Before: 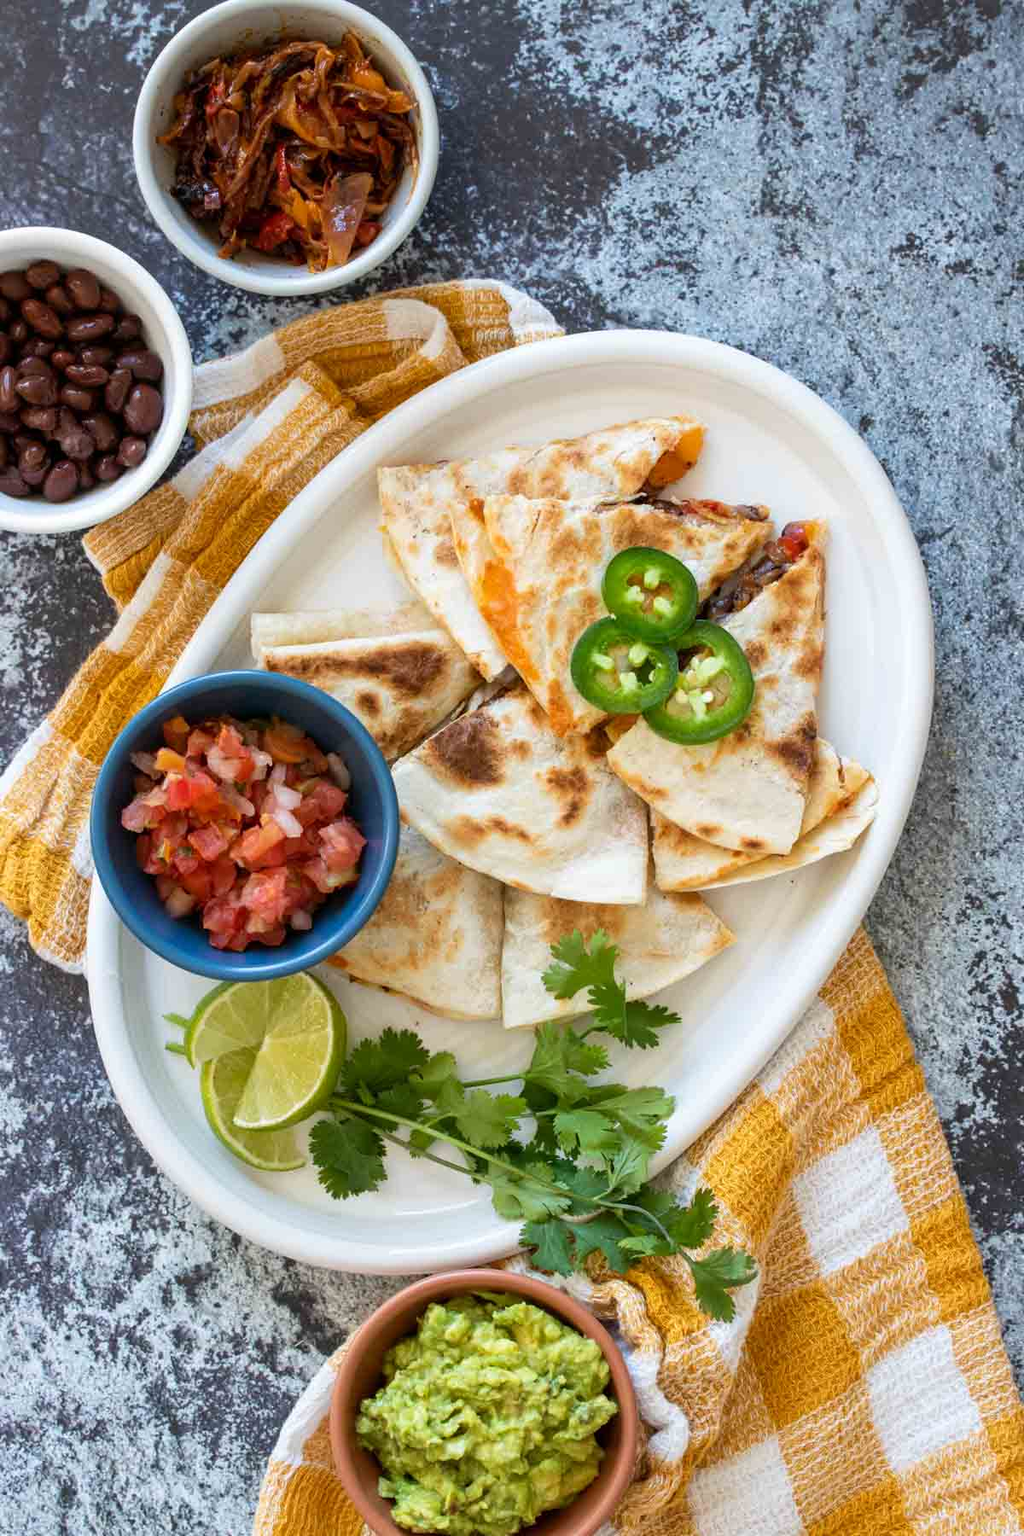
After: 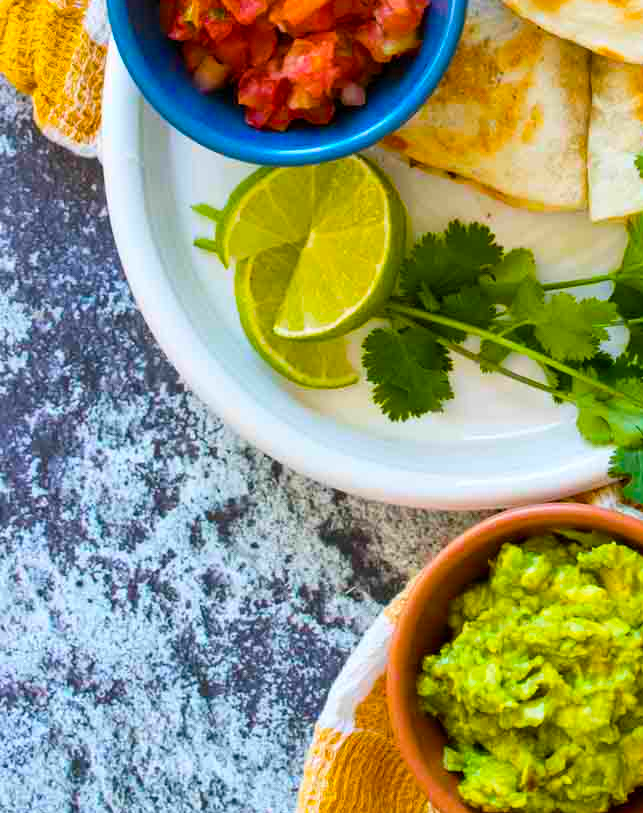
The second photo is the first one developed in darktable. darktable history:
crop and rotate: top 54.704%, right 46.371%, bottom 0.105%
color balance rgb: linear chroma grading › global chroma 14.669%, perceptual saturation grading › global saturation 25.655%, global vibrance 44.24%
contrast brightness saturation: contrast 0.102, brightness 0.024, saturation 0.02
